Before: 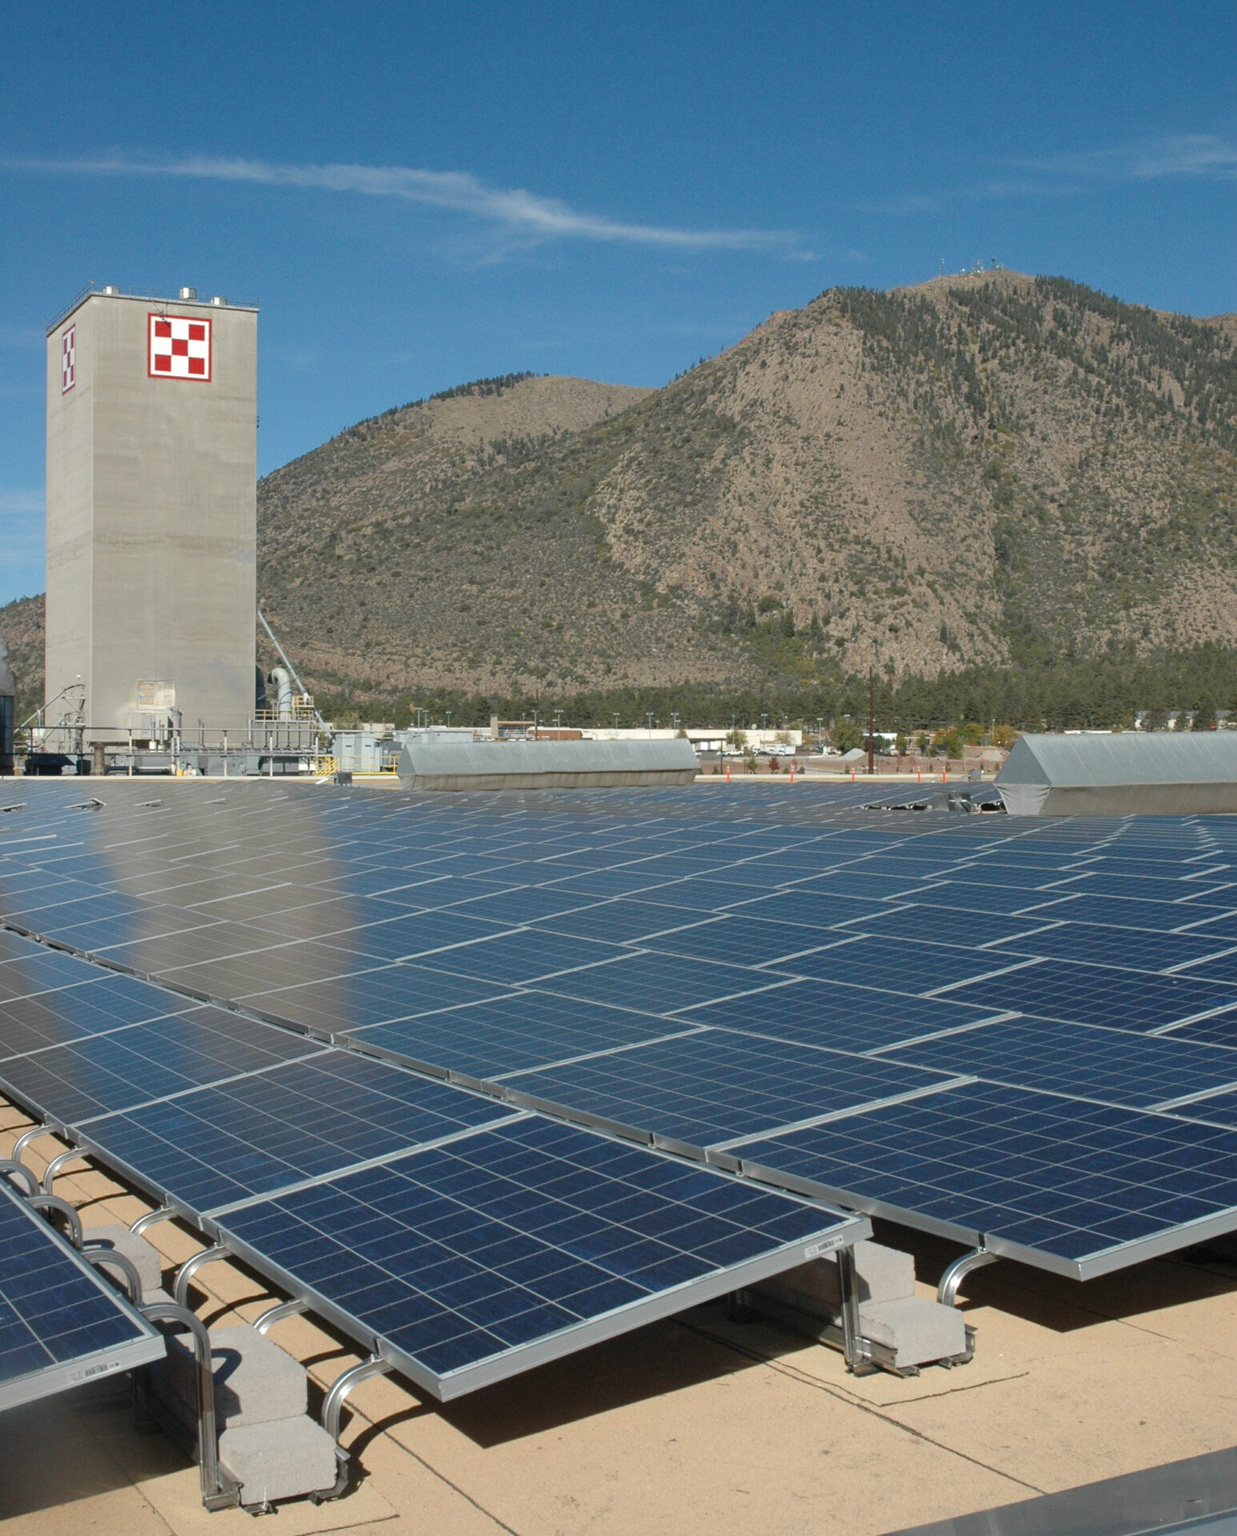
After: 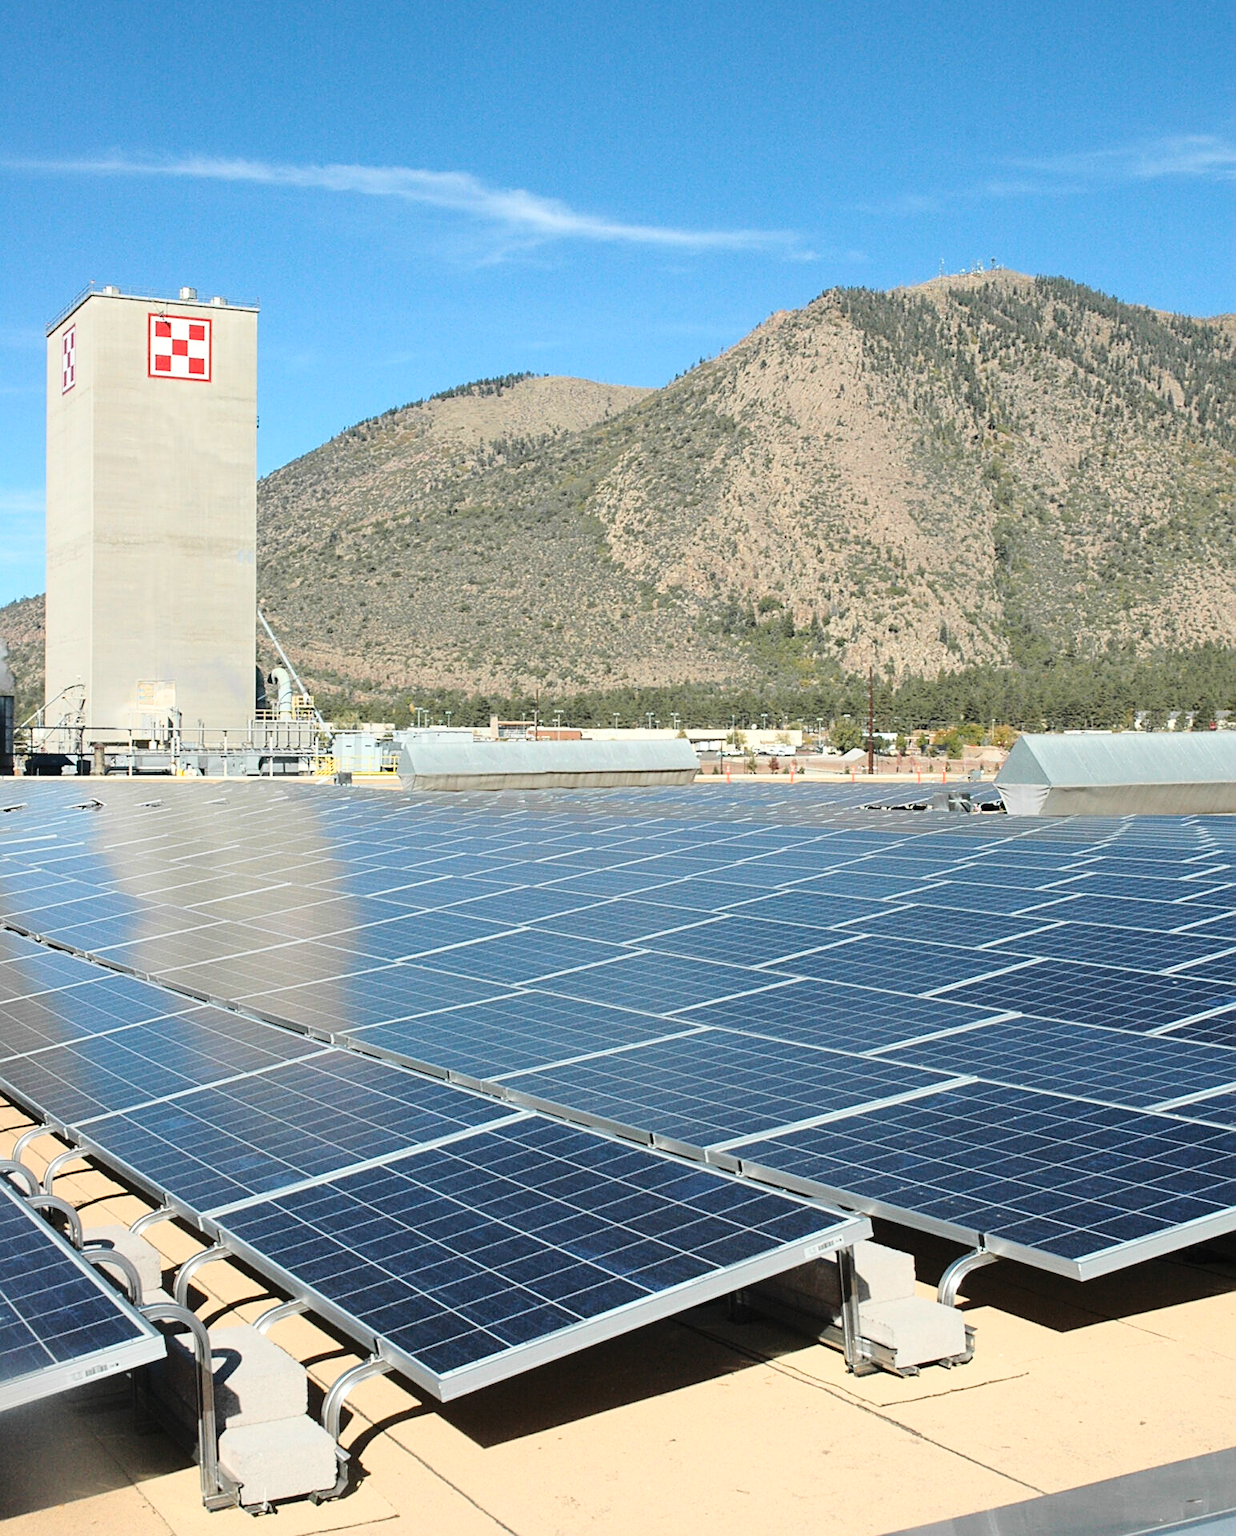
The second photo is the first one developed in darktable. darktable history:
sharpen: on, module defaults
base curve: curves: ch0 [(0, 0) (0.028, 0.03) (0.105, 0.232) (0.387, 0.748) (0.754, 0.968) (1, 1)]
